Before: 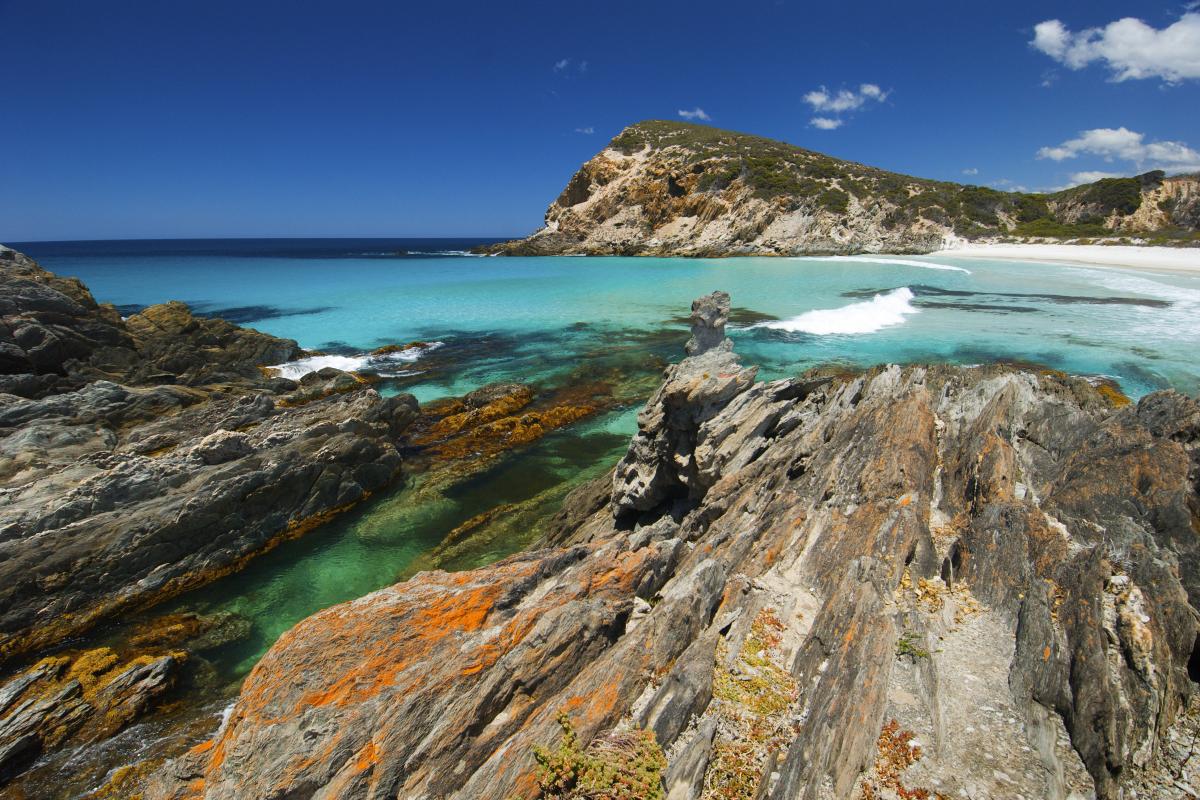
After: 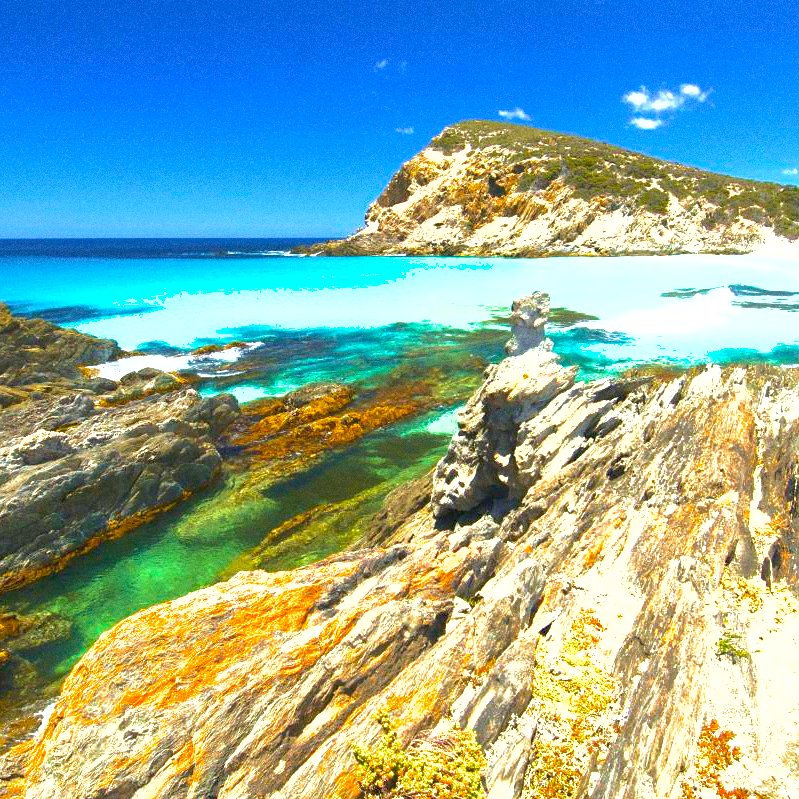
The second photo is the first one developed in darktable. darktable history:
color balance rgb: perceptual saturation grading › global saturation 30%, global vibrance 10%
crop and rotate: left 15.055%, right 18.278%
exposure: black level correction 0.001, exposure 1.735 EV, compensate highlight preservation false
velvia: strength 27%
shadows and highlights: on, module defaults
grain: on, module defaults
